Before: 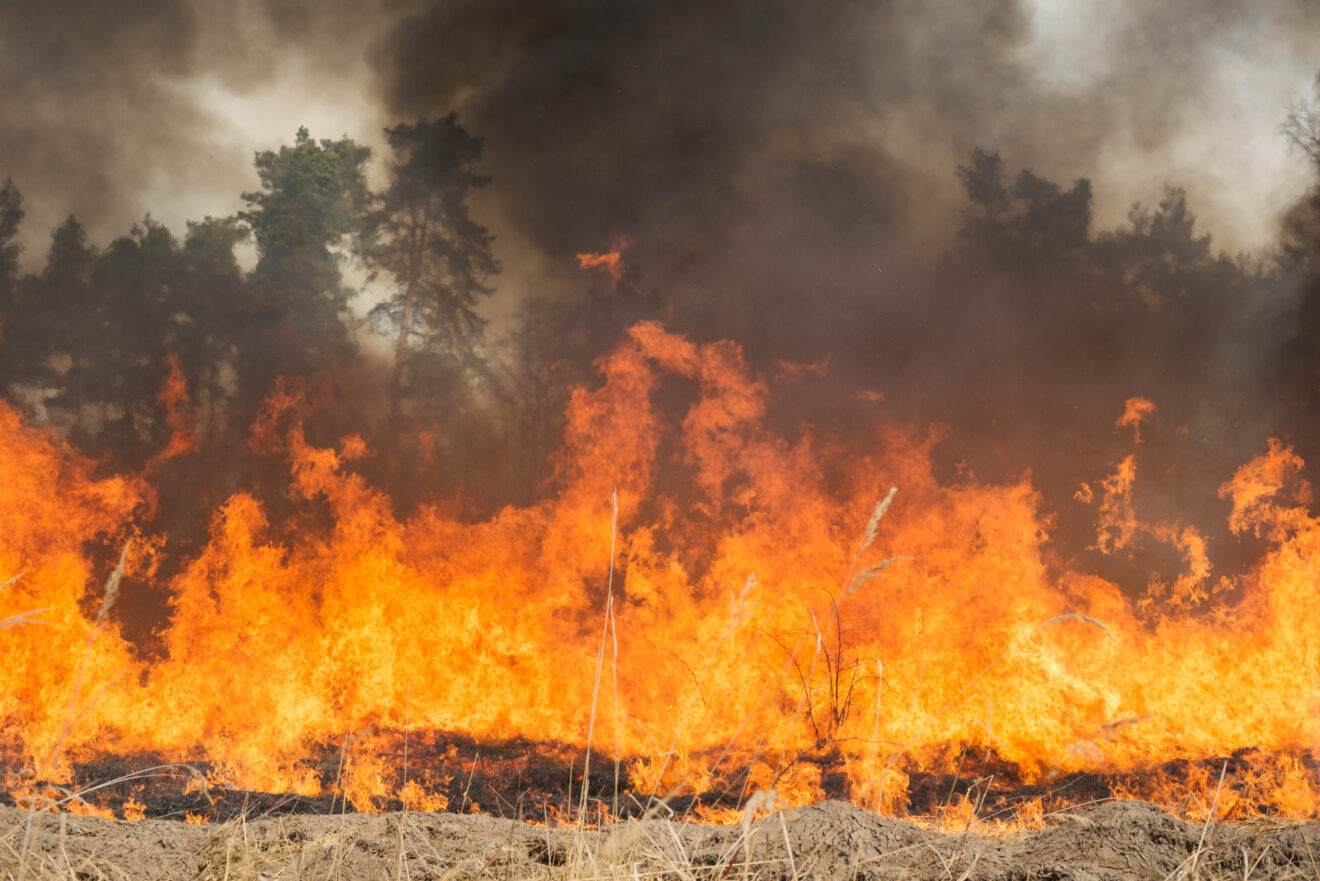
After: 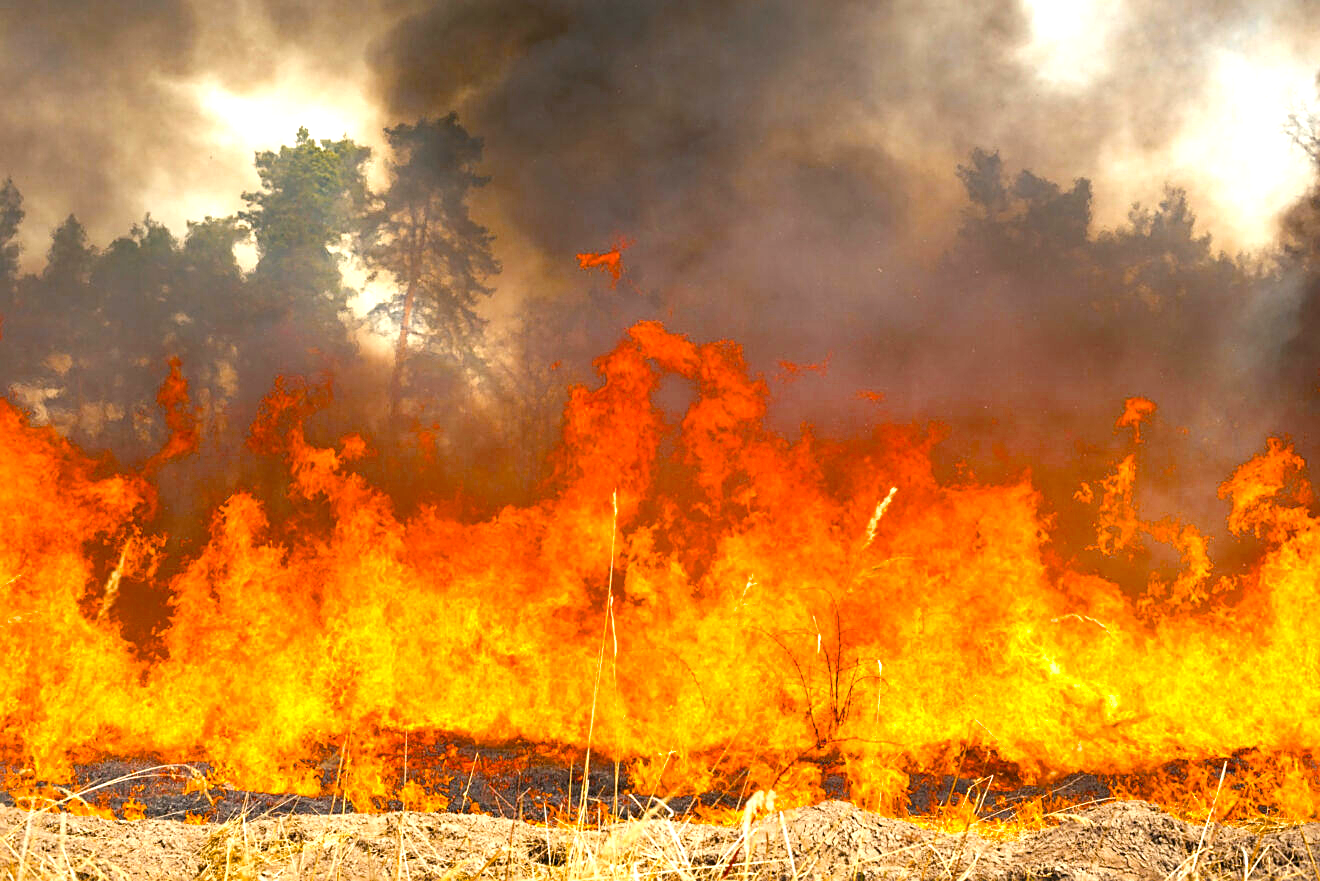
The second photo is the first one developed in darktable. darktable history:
exposure: black level correction 0, exposure 1.676 EV, compensate exposure bias true, compensate highlight preservation false
sharpen: on, module defaults
color balance rgb: perceptual saturation grading › global saturation 37.293%, saturation formula JzAzBz (2021)
